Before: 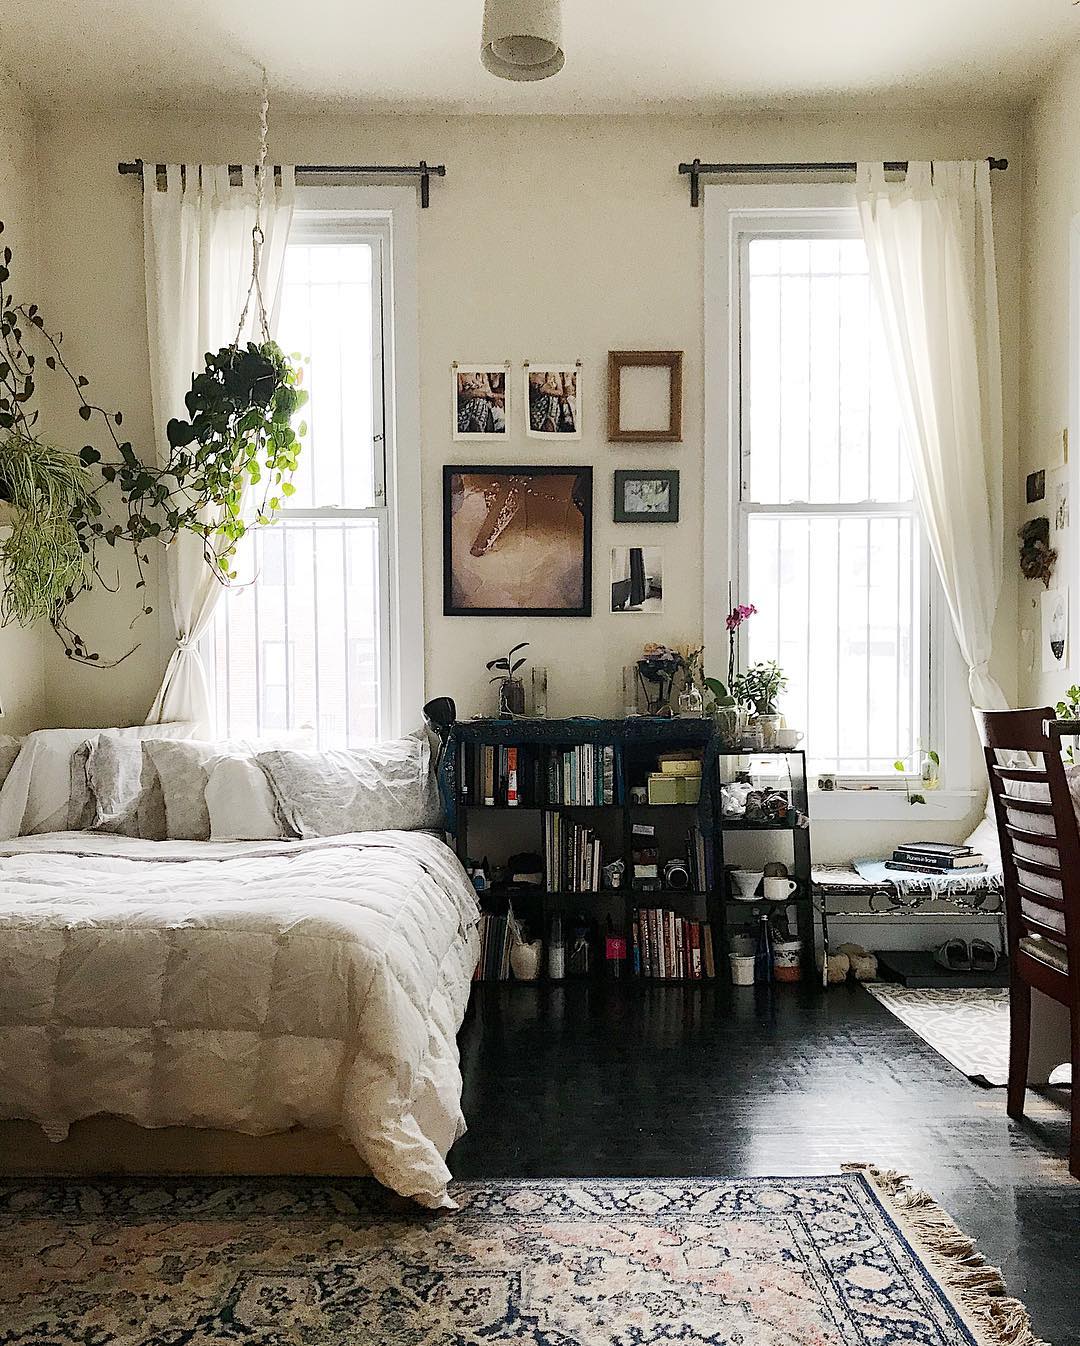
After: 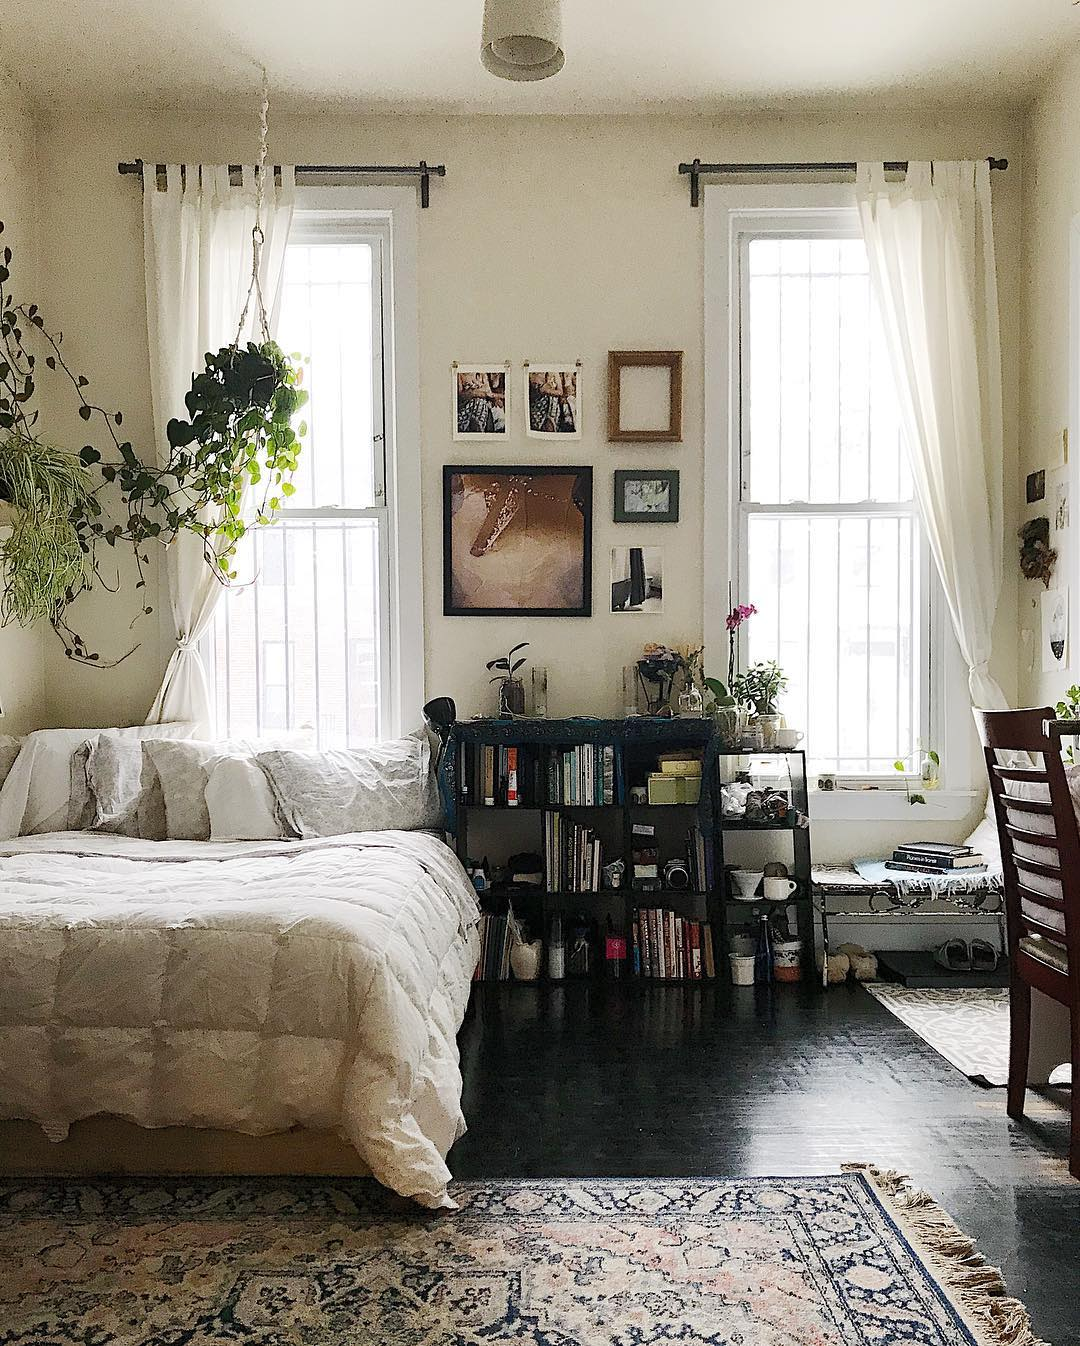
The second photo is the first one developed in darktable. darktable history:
fill light: on, module defaults
shadows and highlights: shadows 25, highlights -25
